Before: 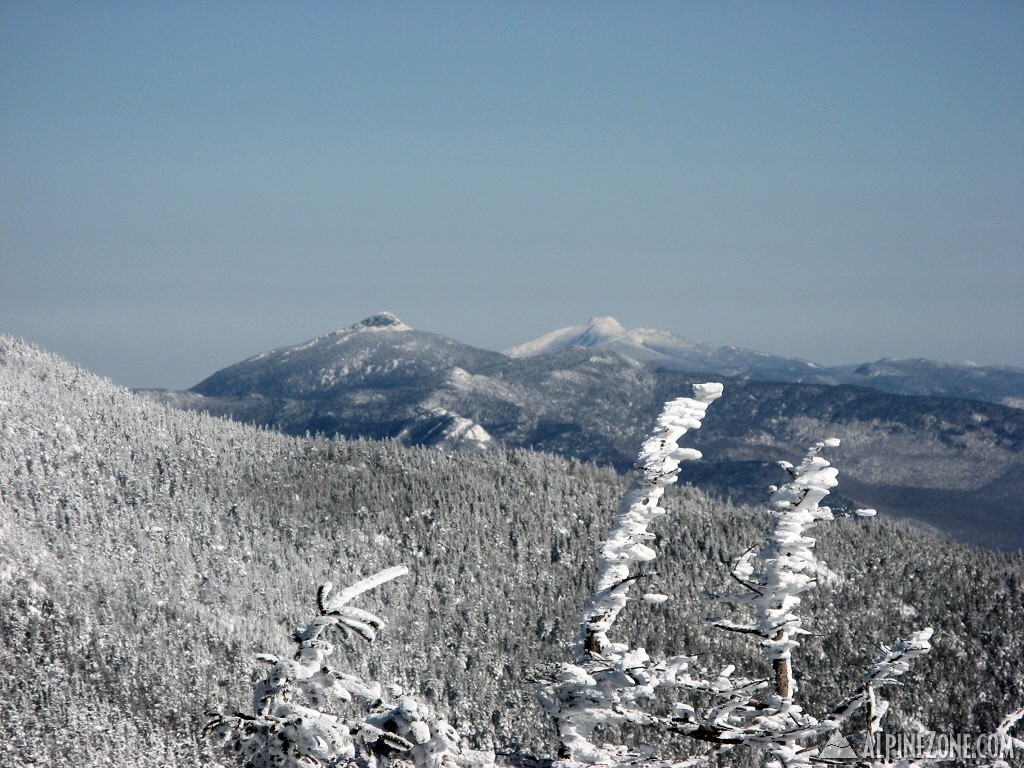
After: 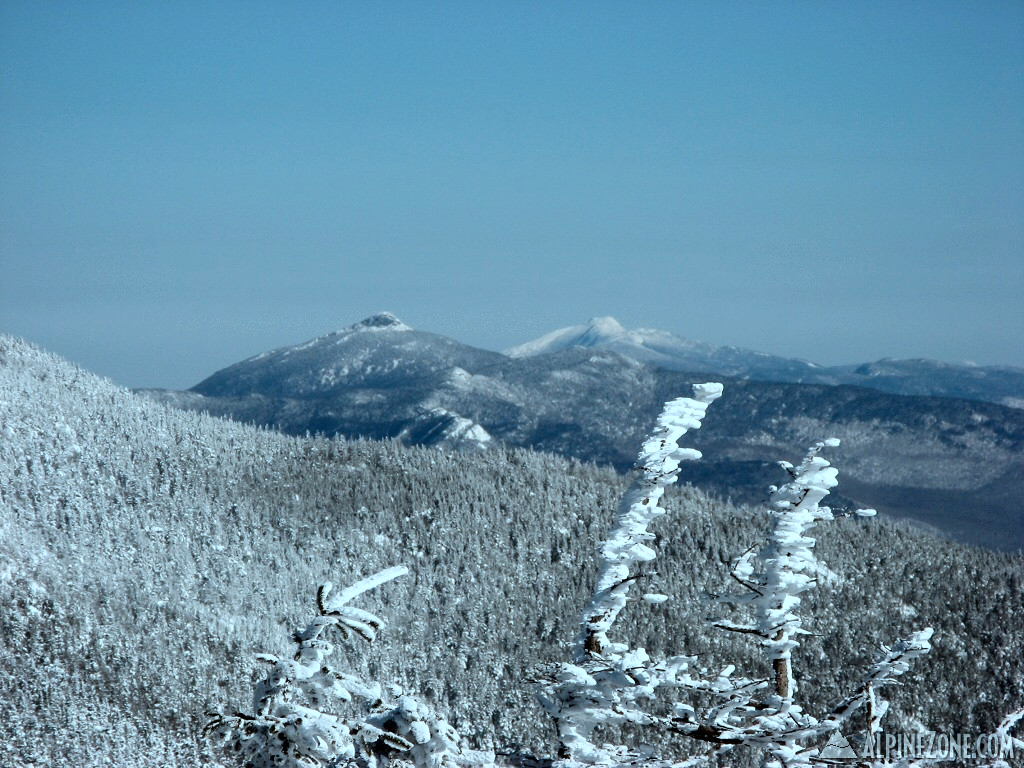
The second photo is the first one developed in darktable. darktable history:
color correction: highlights a* -11.25, highlights b* -14.87
